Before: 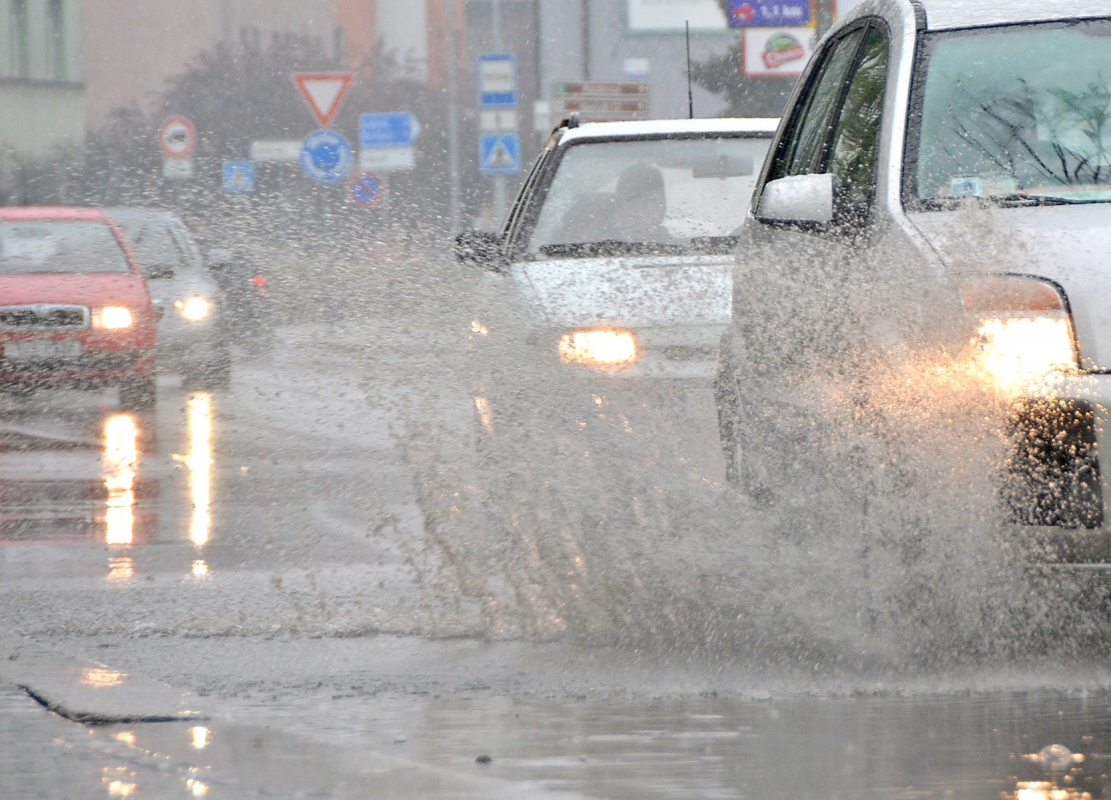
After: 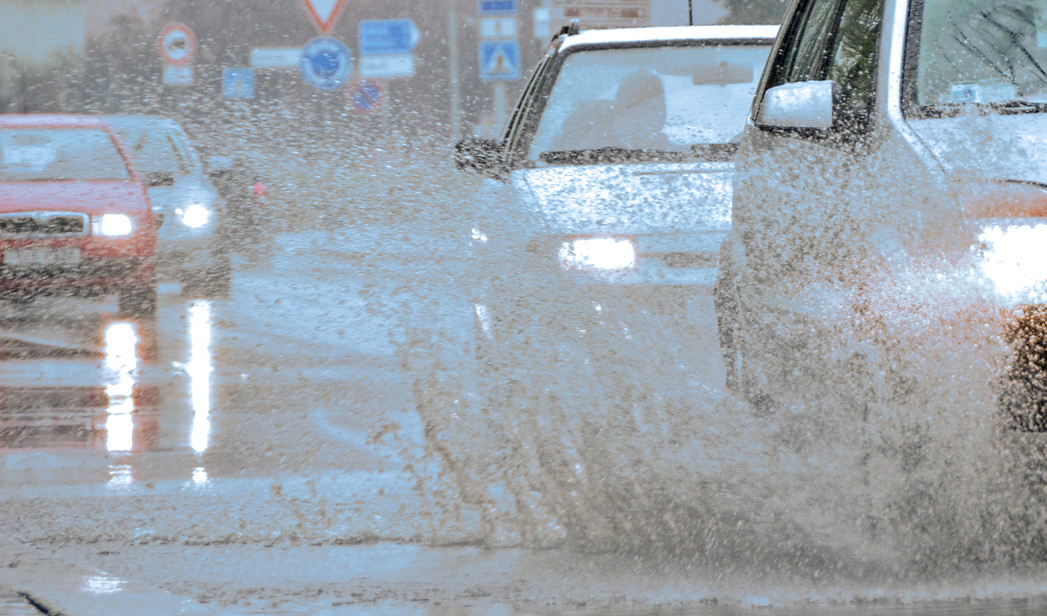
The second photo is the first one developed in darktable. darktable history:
local contrast: on, module defaults
split-toning: shadows › hue 351.18°, shadows › saturation 0.86, highlights › hue 218.82°, highlights › saturation 0.73, balance -19.167
crop and rotate: angle 0.03°, top 11.643%, right 5.651%, bottom 11.189%
